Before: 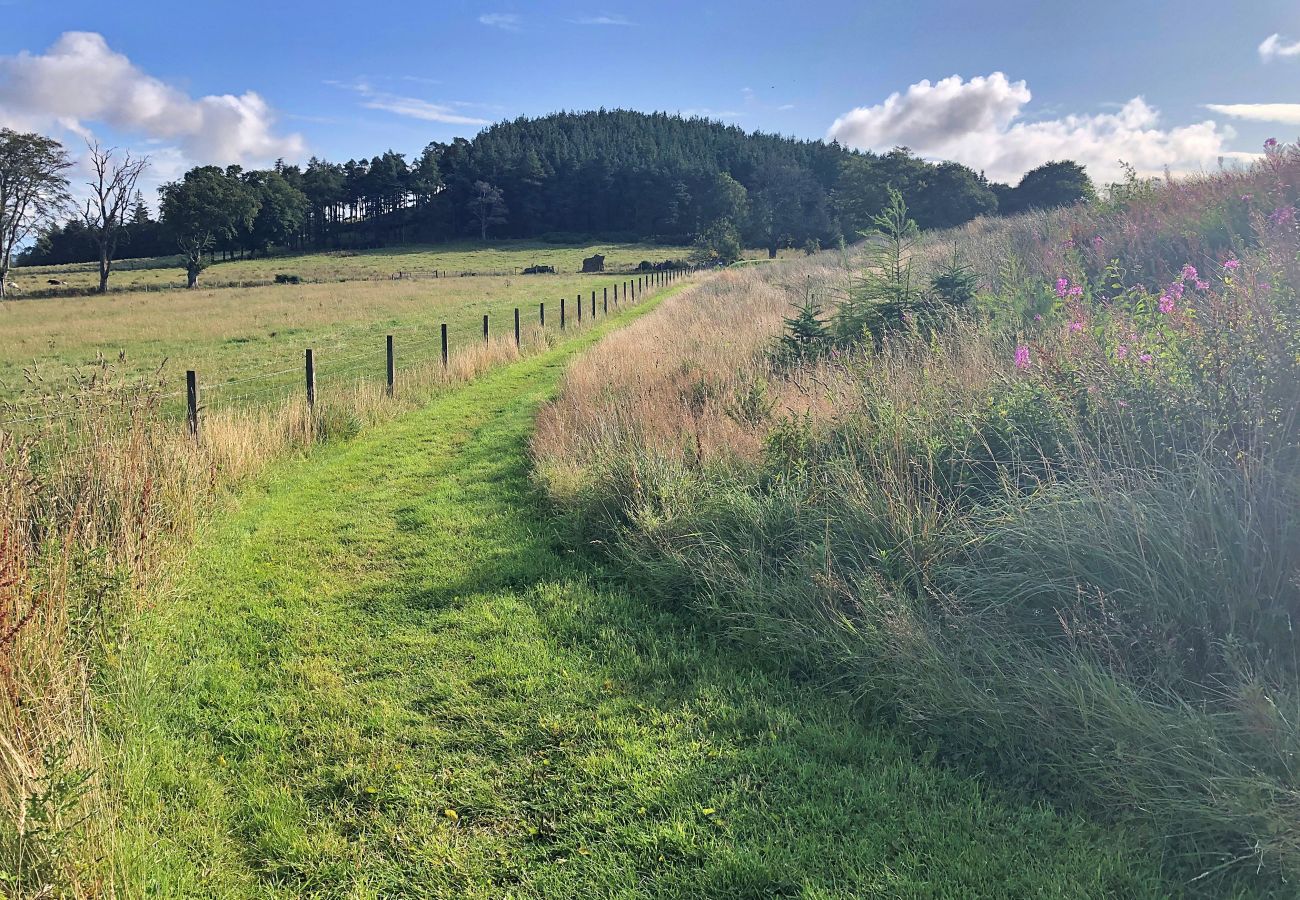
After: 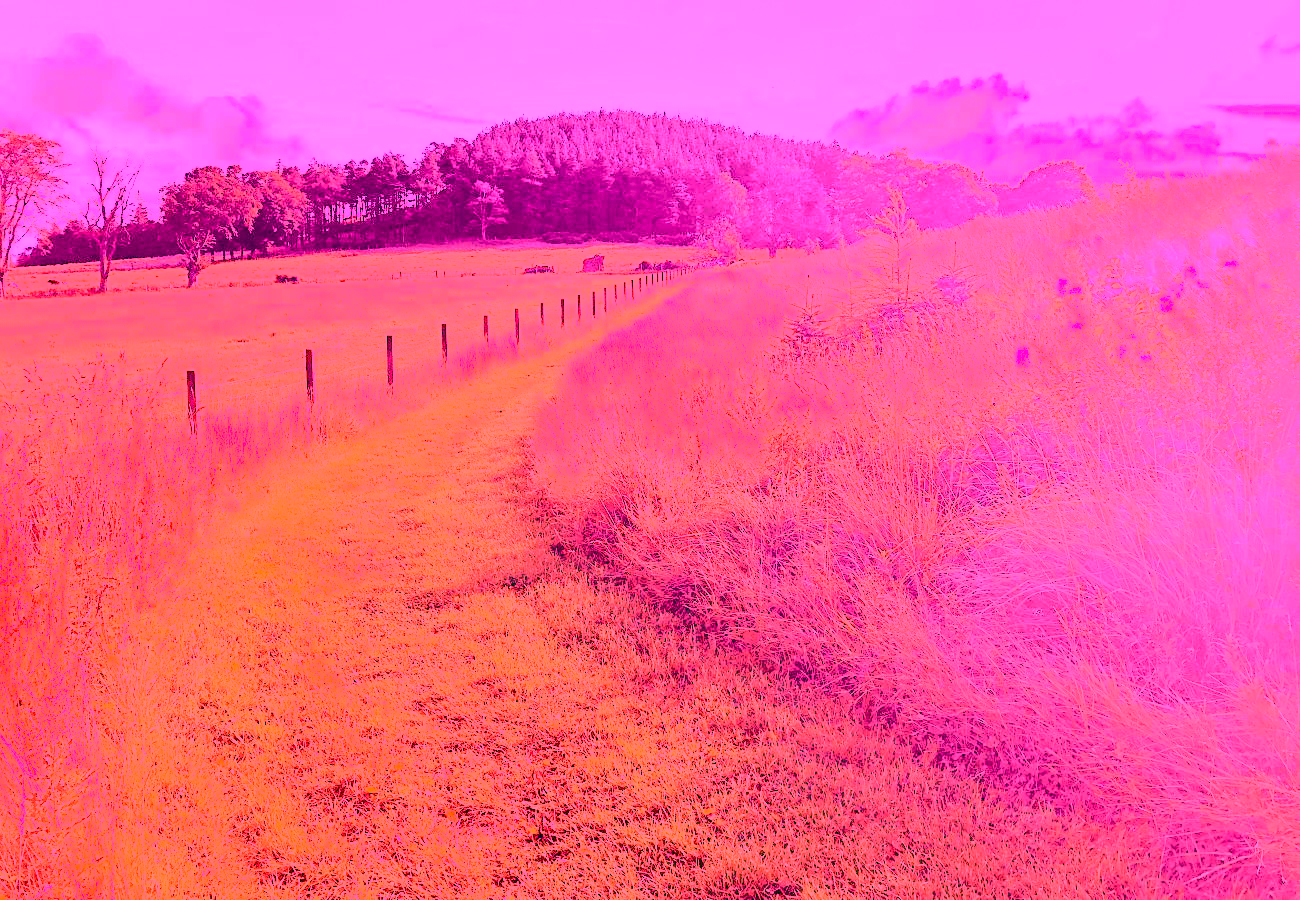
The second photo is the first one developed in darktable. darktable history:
white balance: red 4.26, blue 1.802
tone curve: curves: ch0 [(0, 0.023) (0.103, 0.087) (0.277, 0.28) (0.438, 0.547) (0.546, 0.678) (0.735, 0.843) (0.994, 1)]; ch1 [(0, 0) (0.371, 0.261) (0.465, 0.42) (0.488, 0.477) (0.512, 0.513) (0.542, 0.581) (0.574, 0.647) (0.636, 0.747) (1, 1)]; ch2 [(0, 0) (0.369, 0.388) (0.449, 0.431) (0.478, 0.471) (0.516, 0.517) (0.575, 0.642) (0.649, 0.726) (1, 1)], color space Lab, independent channels, preserve colors none
